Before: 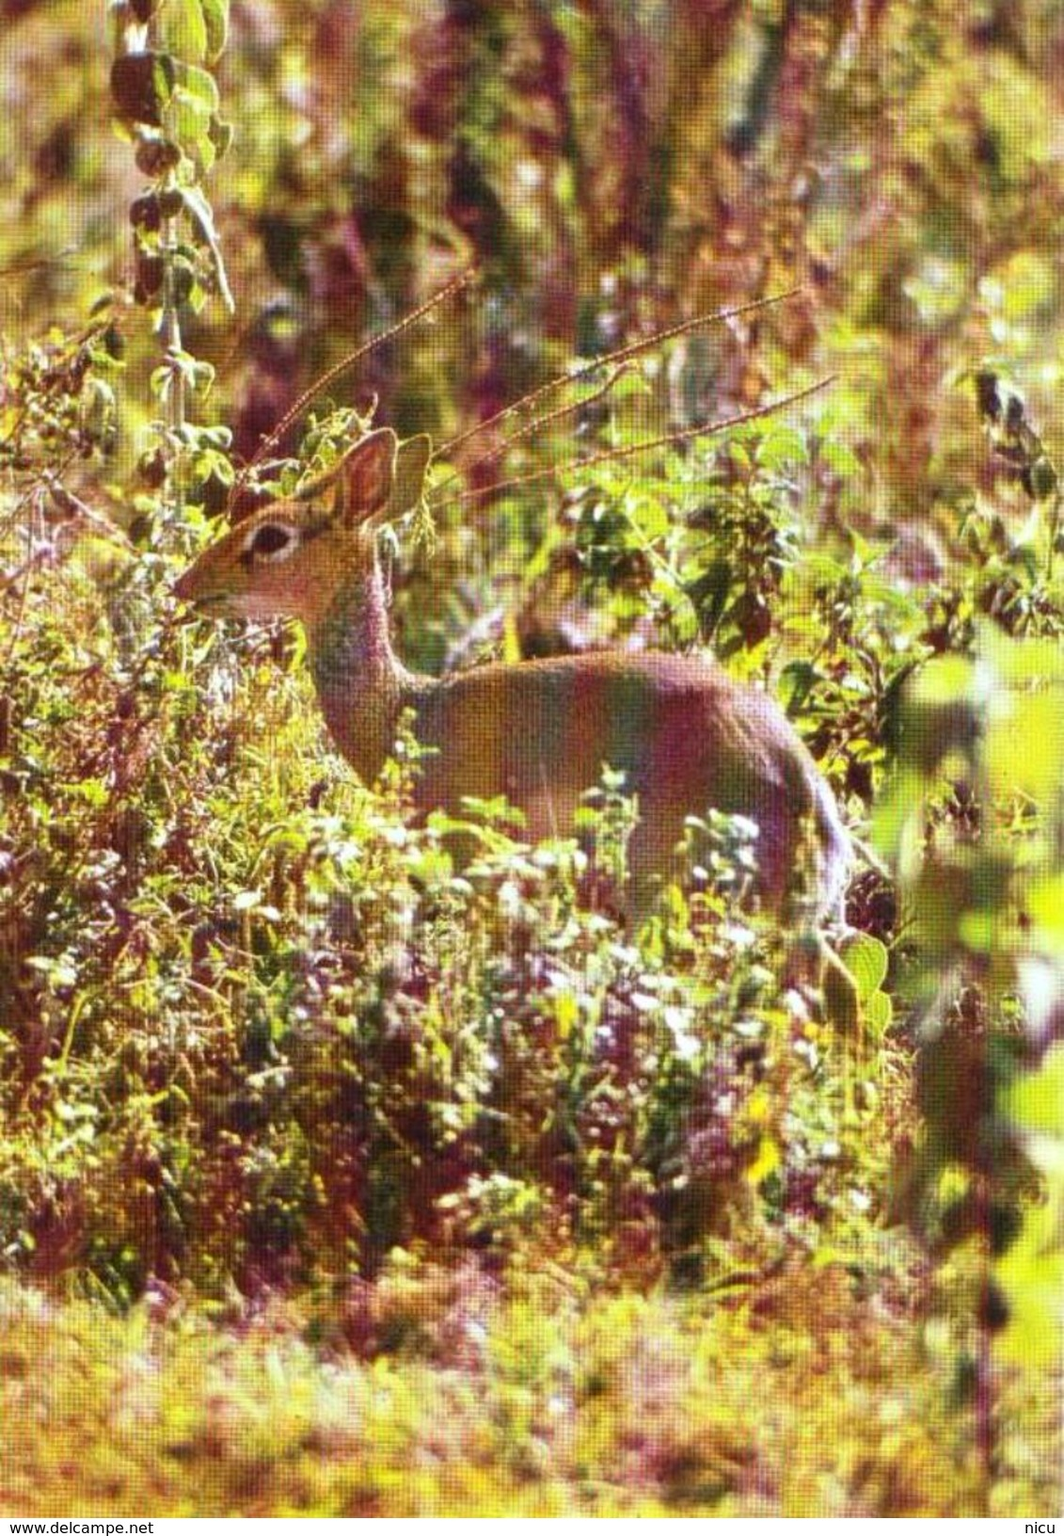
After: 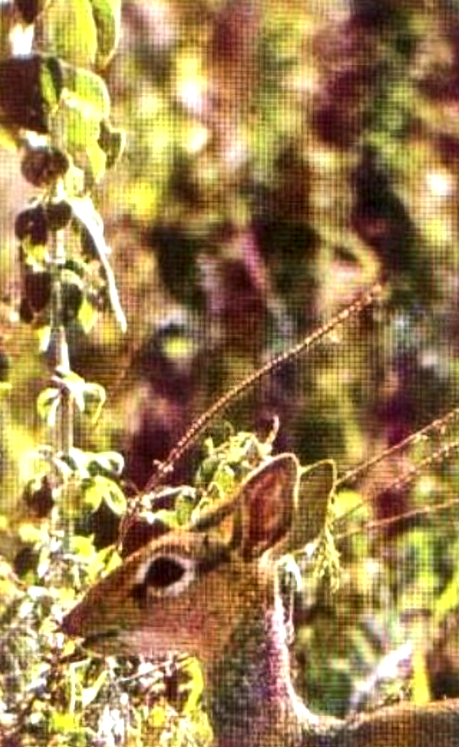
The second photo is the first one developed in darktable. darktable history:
levels: levels [0.016, 0.492, 0.969]
crop and rotate: left 10.932%, top 0.065%, right 48.471%, bottom 54.104%
tone equalizer: -8 EV -0.408 EV, -7 EV -0.404 EV, -6 EV -0.313 EV, -5 EV -0.204 EV, -3 EV 0.251 EV, -2 EV 0.349 EV, -1 EV 0.398 EV, +0 EV 0.431 EV, edges refinement/feathering 500, mask exposure compensation -1.57 EV, preserve details no
local contrast: mode bilateral grid, contrast 25, coarseness 47, detail 152%, midtone range 0.2
